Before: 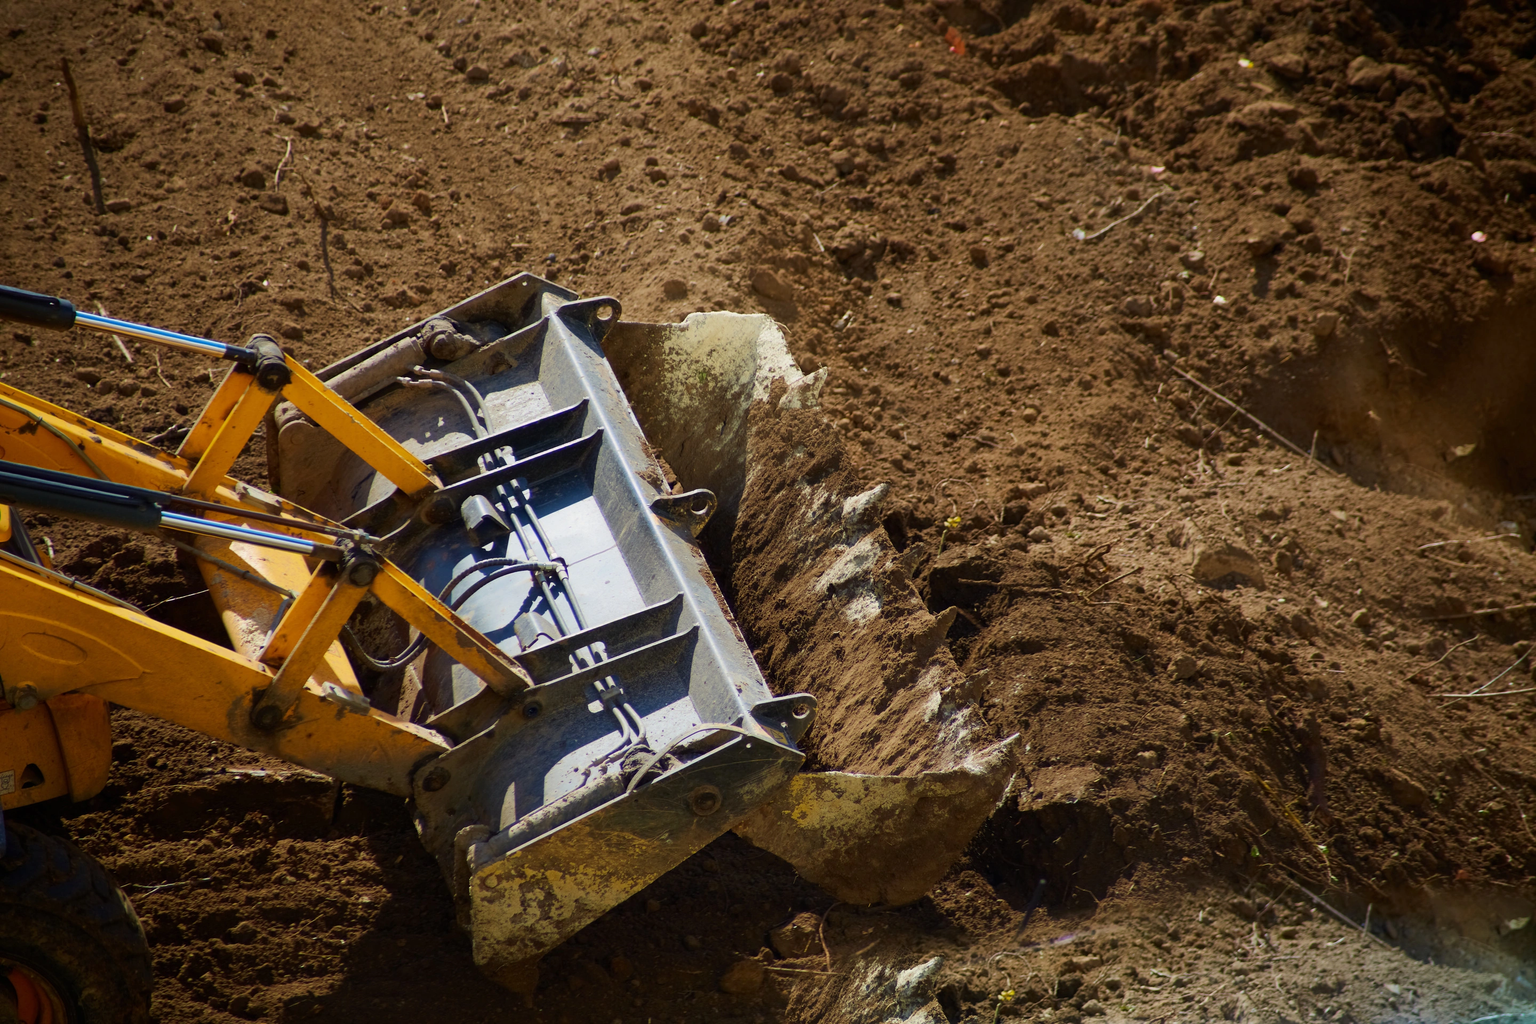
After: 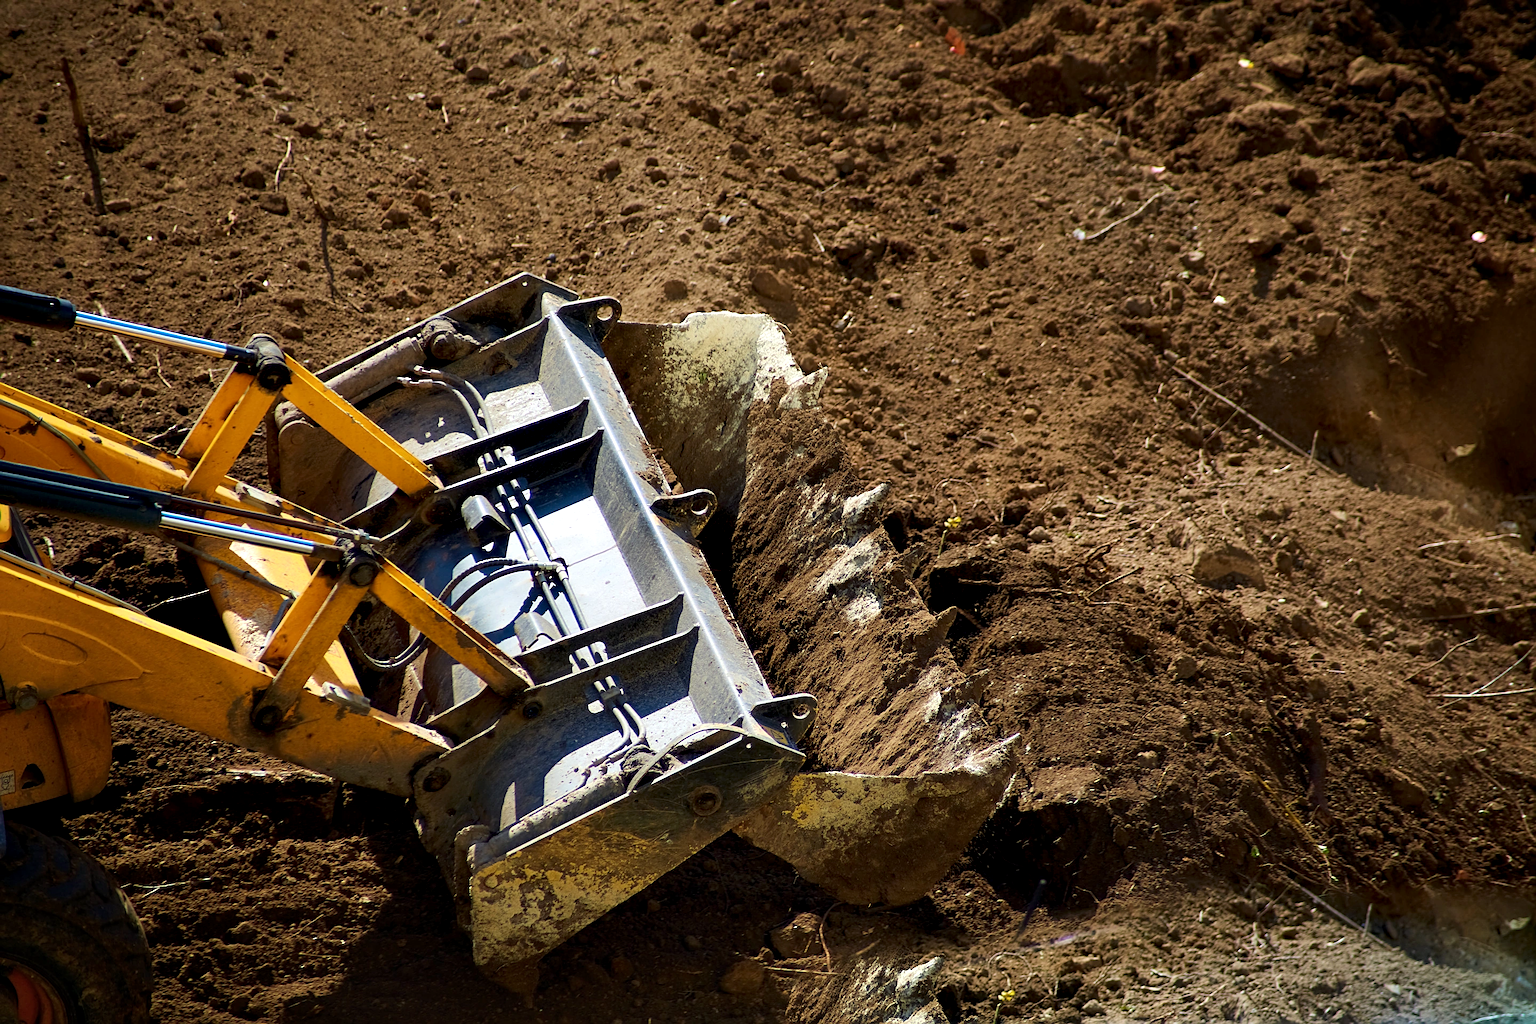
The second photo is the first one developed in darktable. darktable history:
sharpen: on, module defaults
contrast equalizer: y [[0.6 ×6], [0.55 ×6], [0 ×6], [0 ×6], [0 ×6]], mix 0.573
